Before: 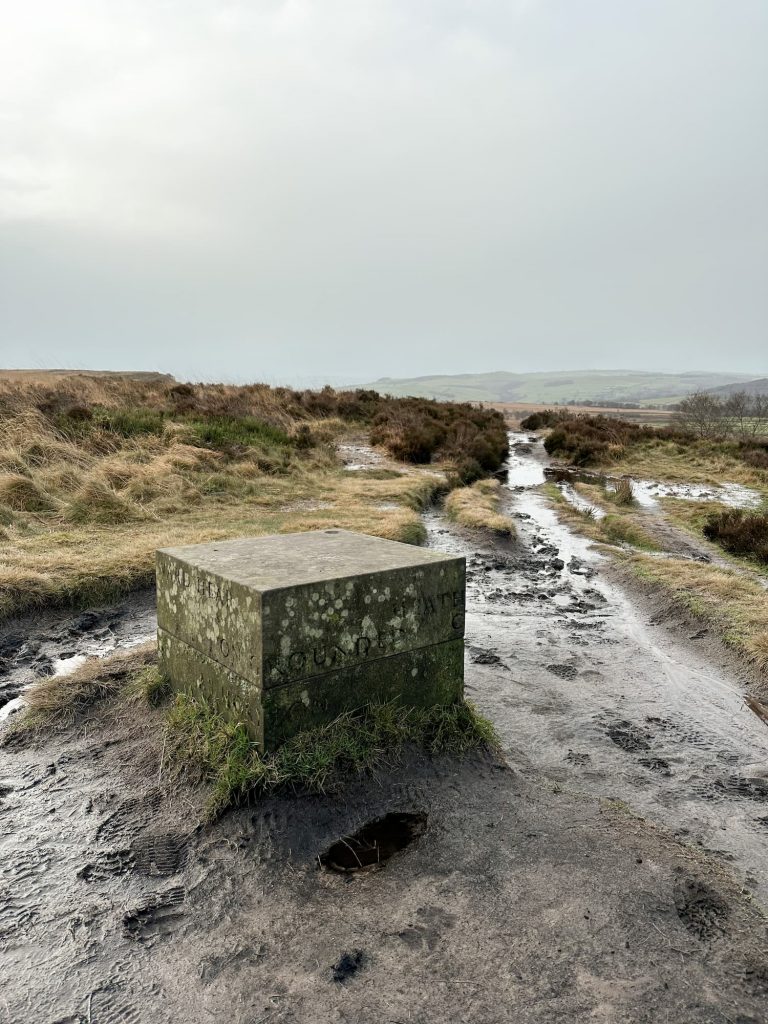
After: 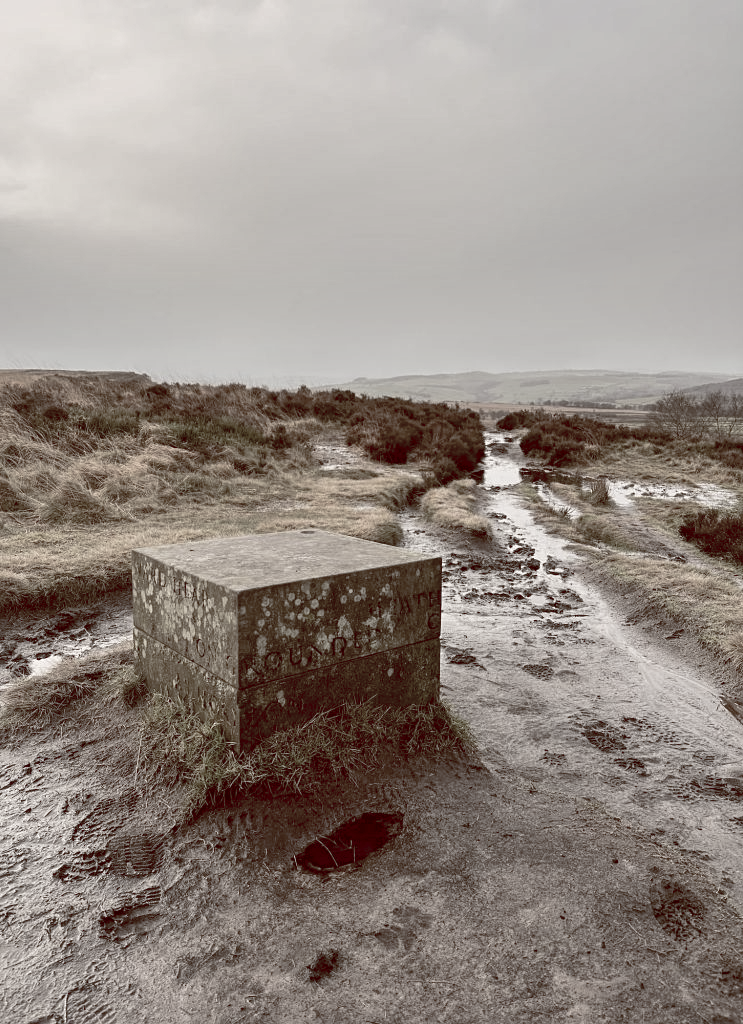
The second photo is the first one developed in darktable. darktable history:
sharpen: amount 0.2
color balance rgb: shadows lift › luminance 1%, shadows lift › chroma 0.2%, shadows lift › hue 20°, power › luminance 1%, power › chroma 0.4%, power › hue 34°, highlights gain › luminance 0.8%, highlights gain › chroma 0.4%, highlights gain › hue 44°, global offset › chroma 0.4%, global offset › hue 34°, white fulcrum 0.08 EV, linear chroma grading › shadows -7%, linear chroma grading › highlights -7%, linear chroma grading › global chroma -10%, linear chroma grading › mid-tones -8%, perceptual saturation grading › global saturation -28%, perceptual saturation grading › highlights -20%, perceptual saturation grading › mid-tones -24%, perceptual saturation grading › shadows -24%, perceptual brilliance grading › global brilliance -1%, perceptual brilliance grading › highlights -1%, perceptual brilliance grading › mid-tones -1%, perceptual brilliance grading › shadows -1%, global vibrance -17%, contrast -6%
tone equalizer: on, module defaults
local contrast: highlights 100%, shadows 100%, detail 120%, midtone range 0.2
shadows and highlights: soften with gaussian
crop and rotate: left 3.238%
